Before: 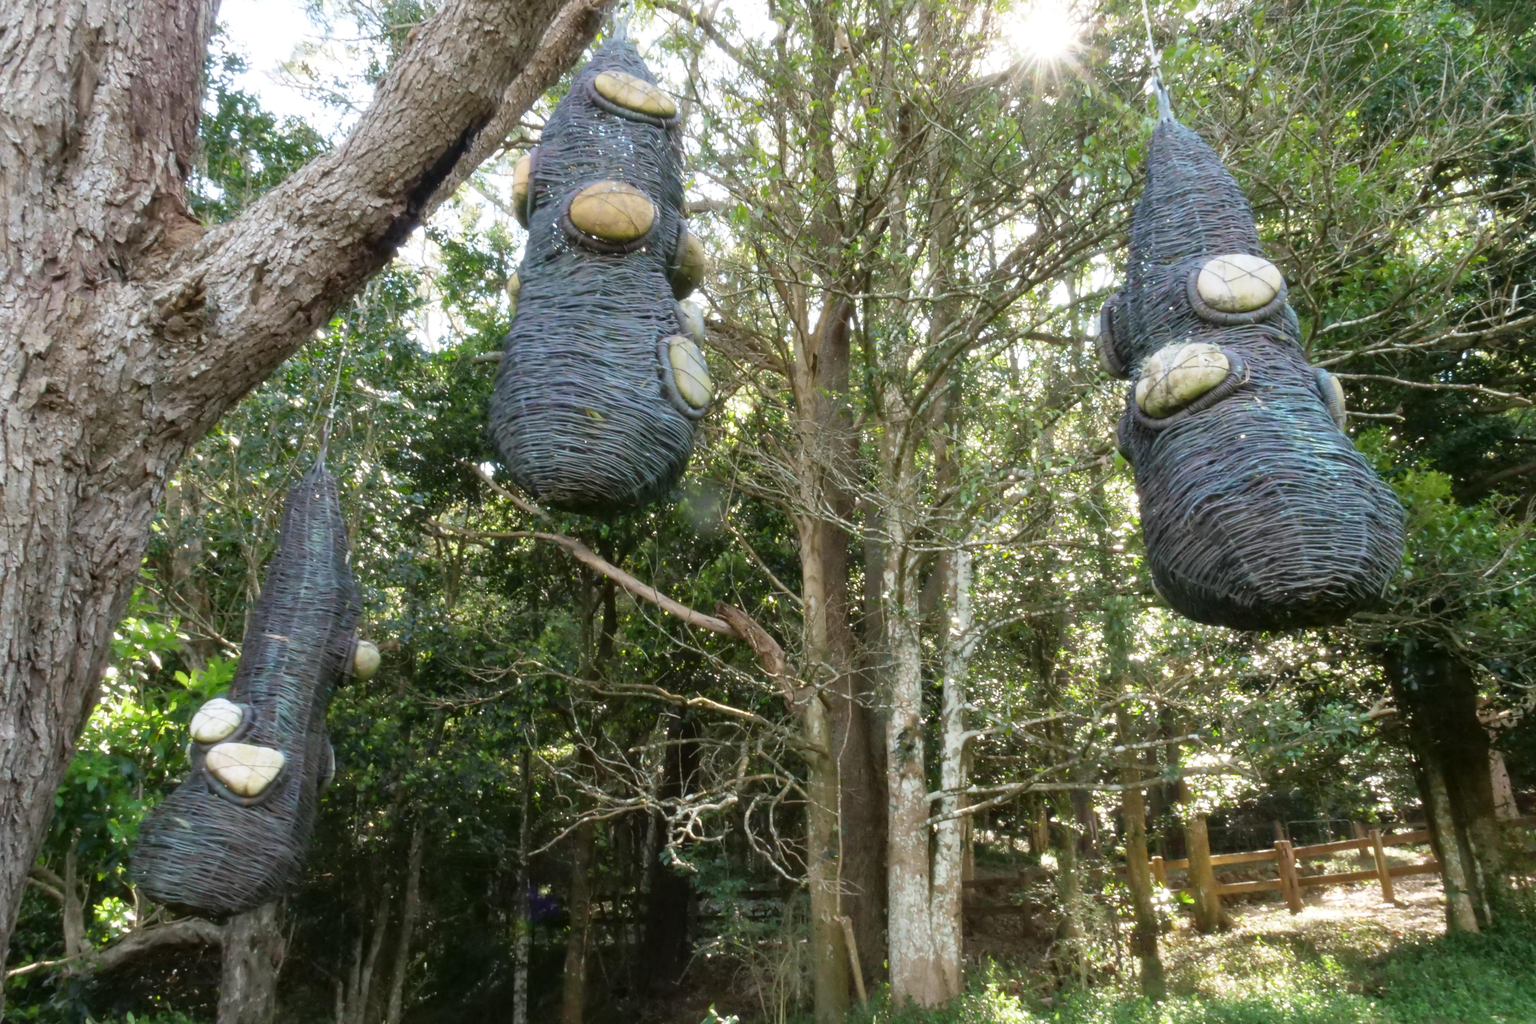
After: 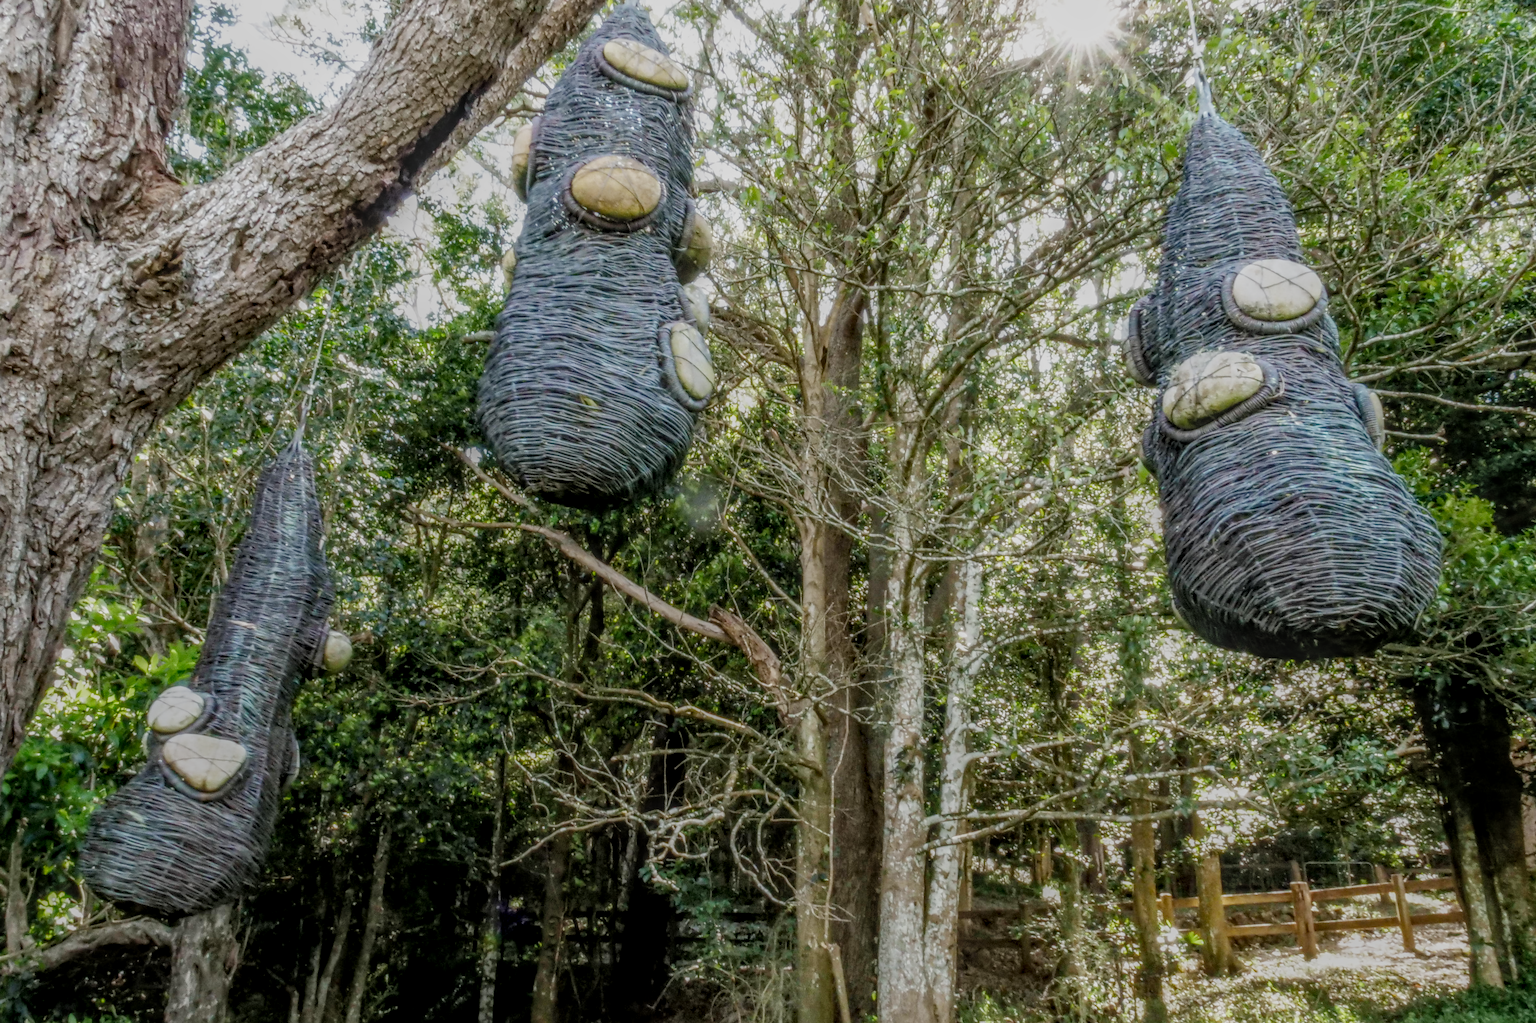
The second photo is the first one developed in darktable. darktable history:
local contrast: highlights 5%, shadows 4%, detail 201%, midtone range 0.247
crop and rotate: angle -2.3°
filmic rgb: black relative exposure -7.65 EV, white relative exposure 4.56 EV, threshold 3.01 EV, hardness 3.61, add noise in highlights 0, preserve chrominance no, color science v3 (2019), use custom middle-gray values true, iterations of high-quality reconstruction 0, contrast in highlights soft, enable highlight reconstruction true
